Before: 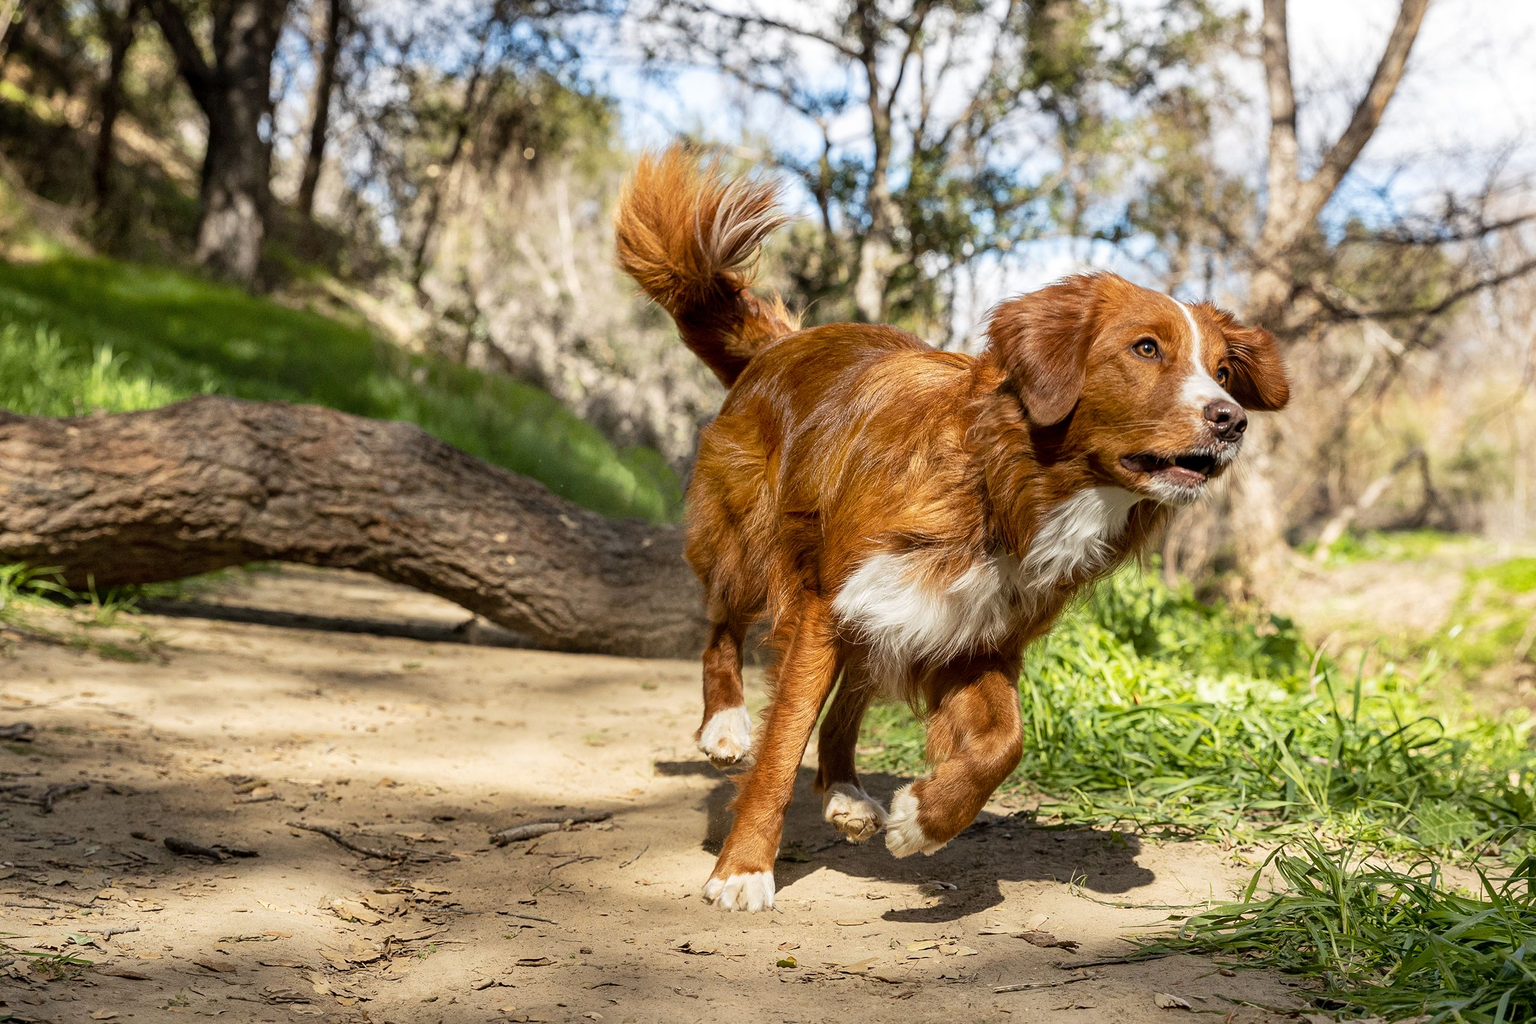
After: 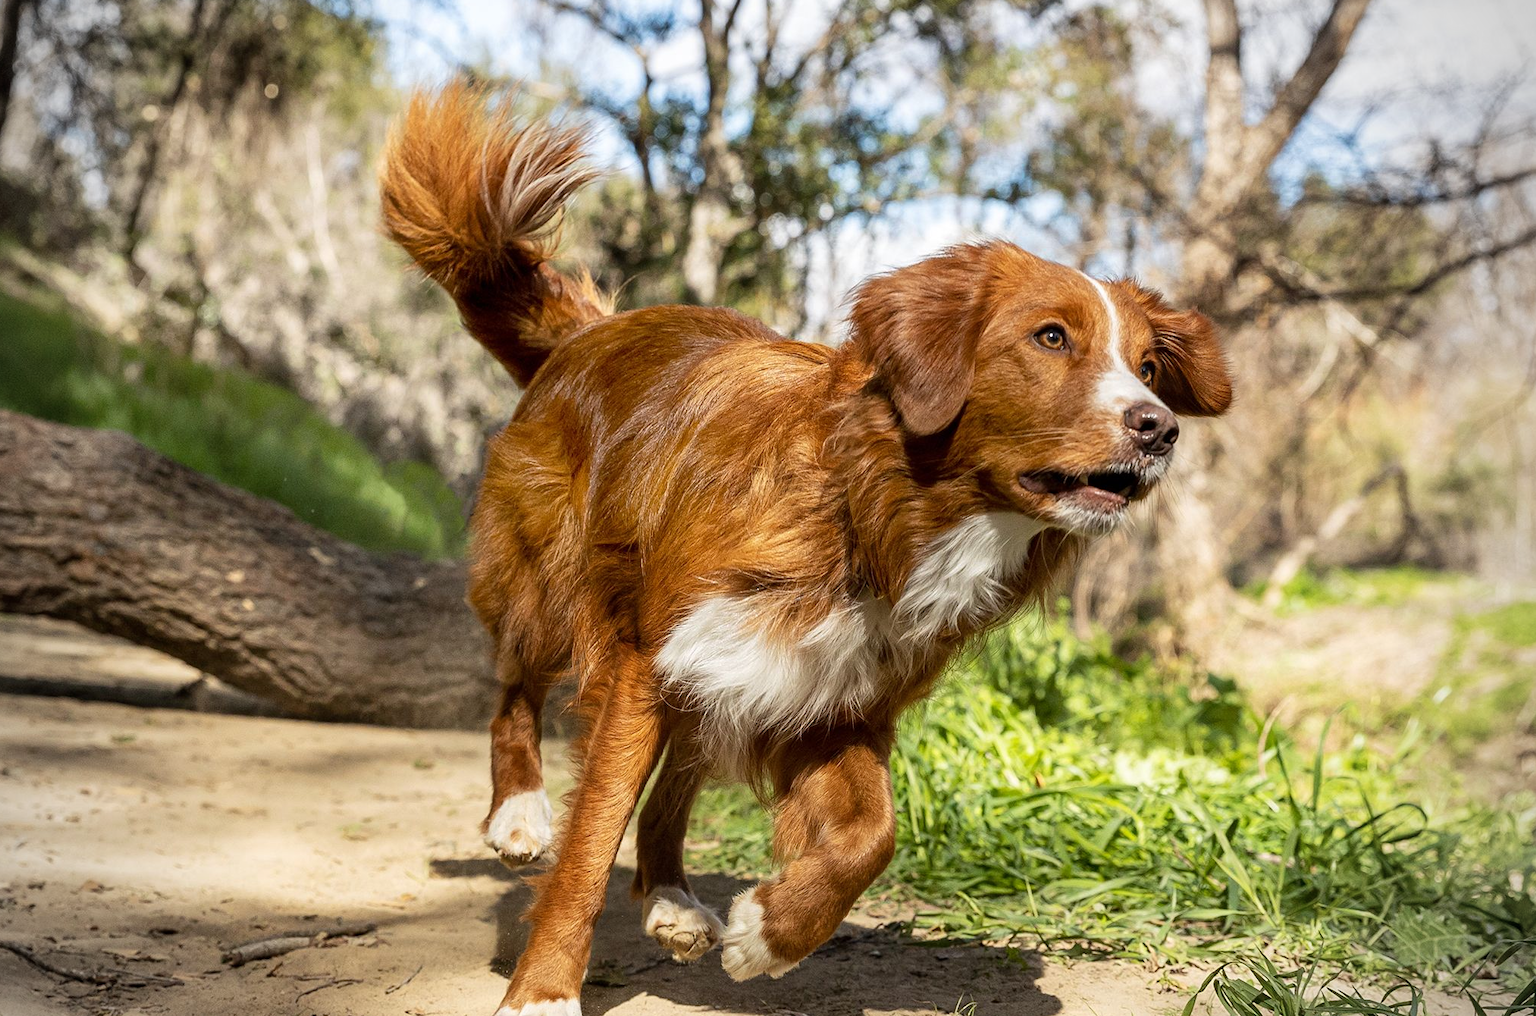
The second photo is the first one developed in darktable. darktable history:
vignetting: on, module defaults
crop and rotate: left 20.495%, top 8.021%, right 0.35%, bottom 13.413%
